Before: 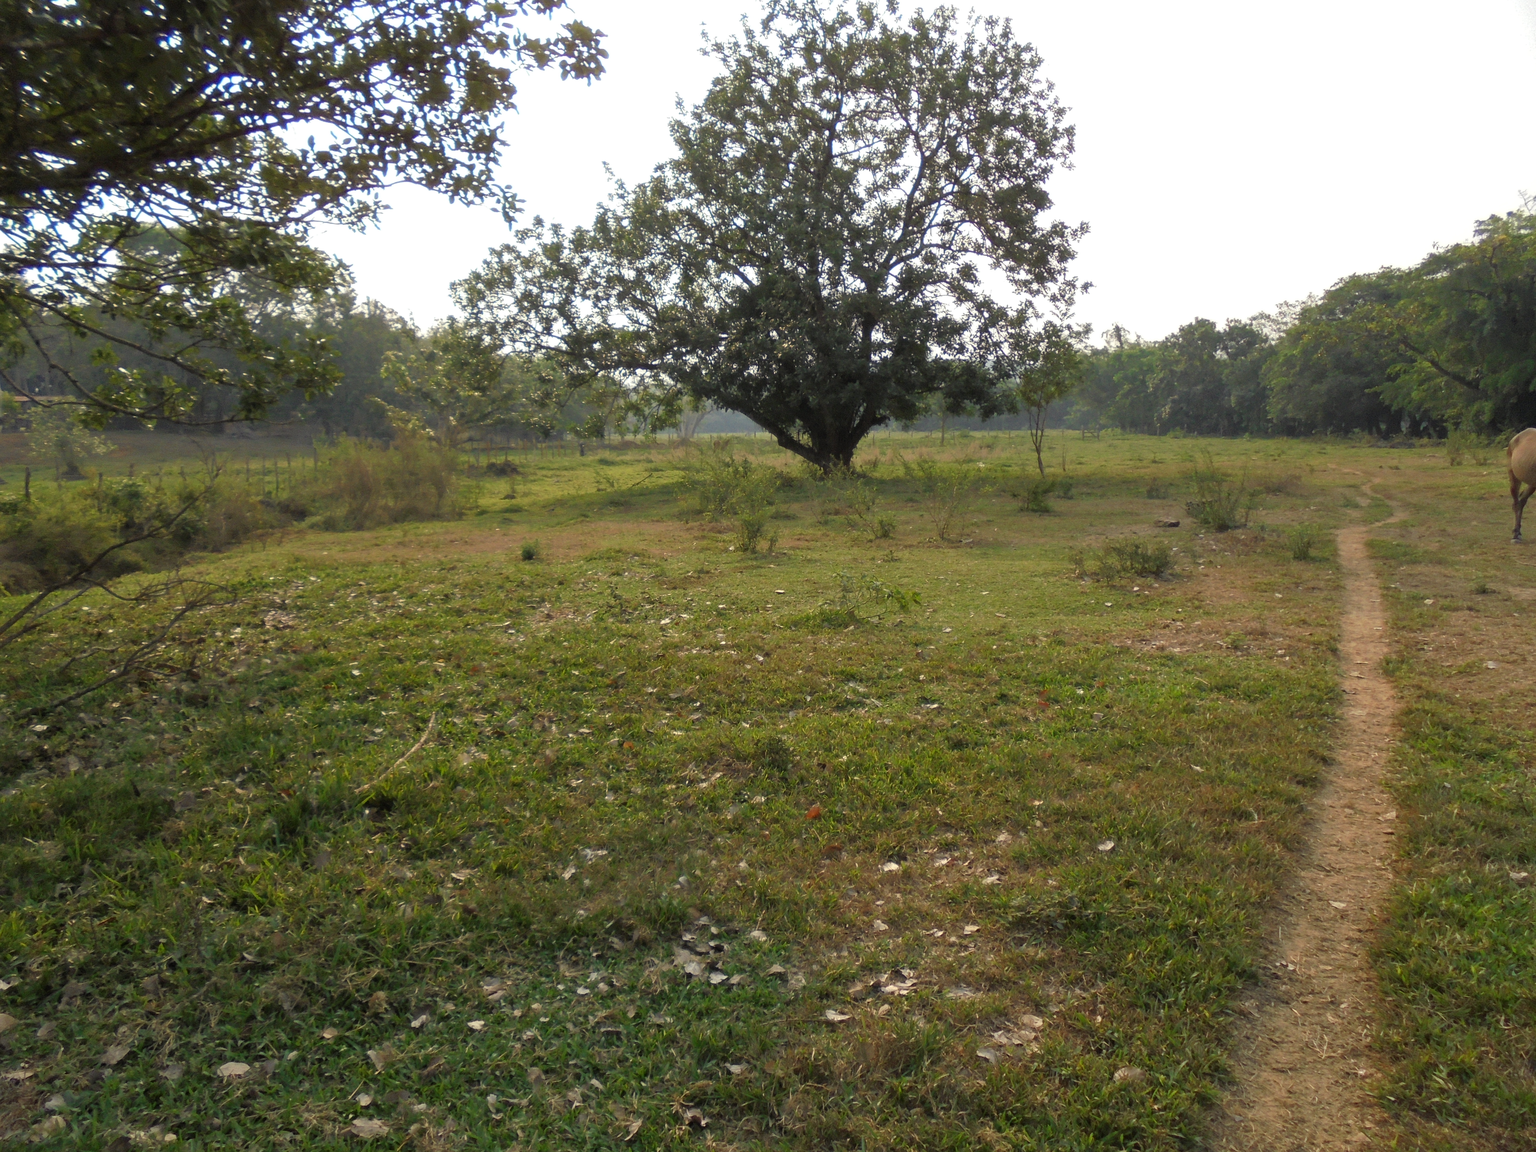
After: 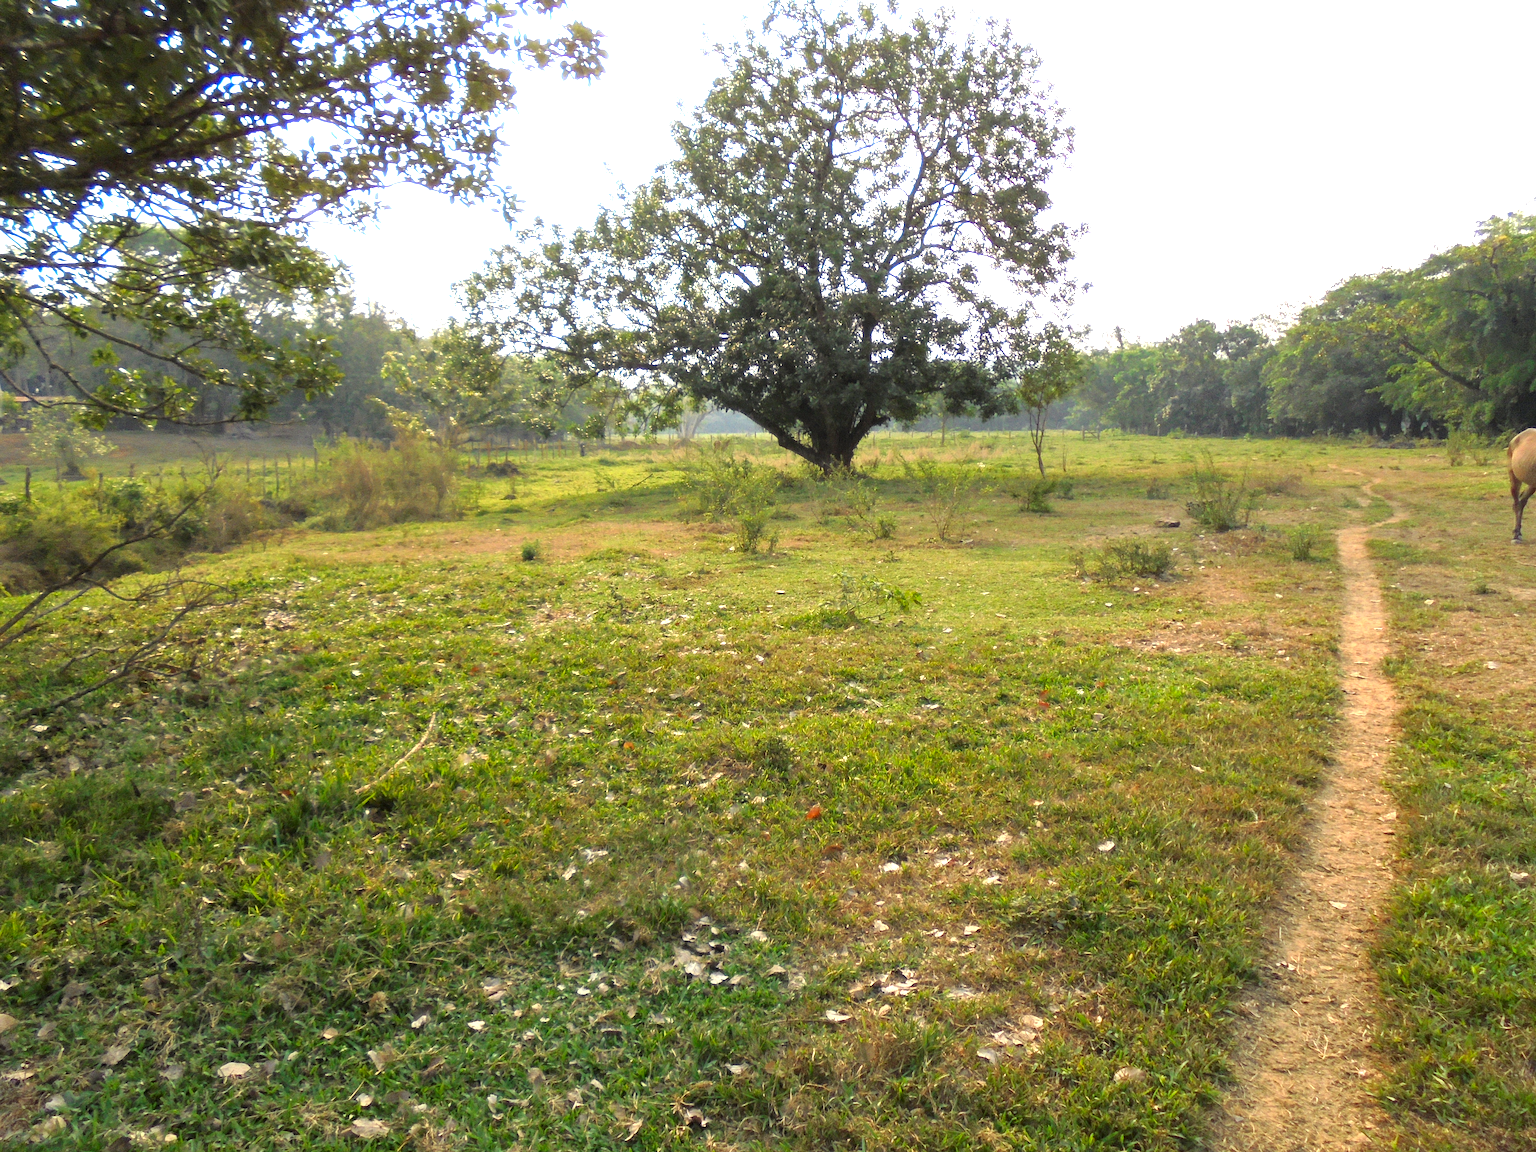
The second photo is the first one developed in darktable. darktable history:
exposure: black level correction 0, exposure 1.1 EV, compensate exposure bias true, compensate highlight preservation false
contrast brightness saturation: contrast 0.08, saturation 0.2
local contrast: highlights 100%, shadows 100%, detail 120%, midtone range 0.2
